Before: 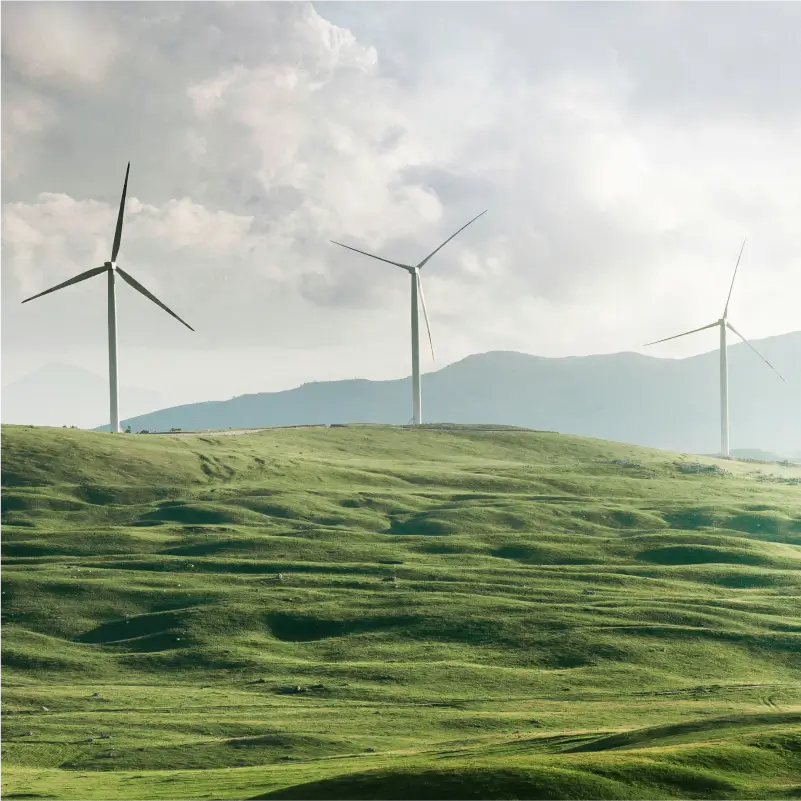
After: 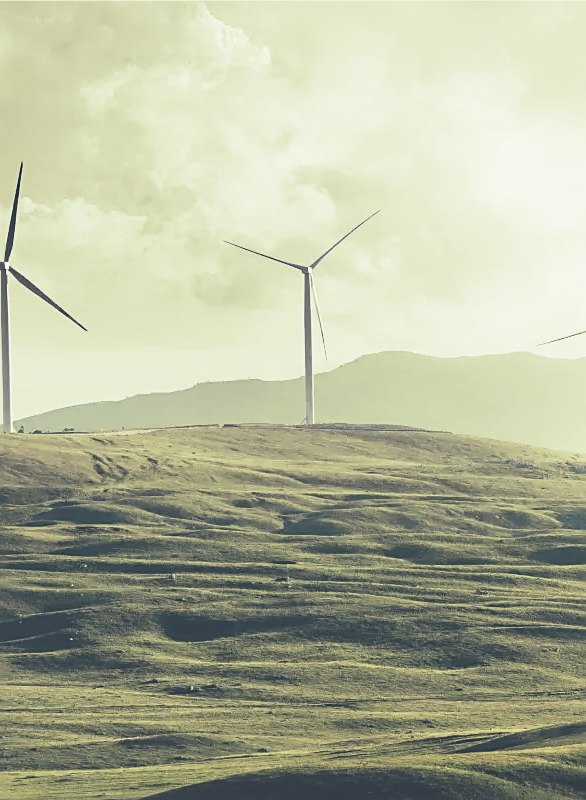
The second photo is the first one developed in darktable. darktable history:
exposure: black level correction -0.062, exposure -0.05 EV, compensate highlight preservation false
crop: left 13.443%, right 13.31%
split-toning: shadows › hue 290.82°, shadows › saturation 0.34, highlights › saturation 0.38, balance 0, compress 50%
color correction: highlights a* 14.46, highlights b* 5.85, shadows a* -5.53, shadows b* -15.24, saturation 0.85
filmic rgb: black relative exposure -8.07 EV, white relative exposure 3 EV, hardness 5.35, contrast 1.25
sharpen: on, module defaults
